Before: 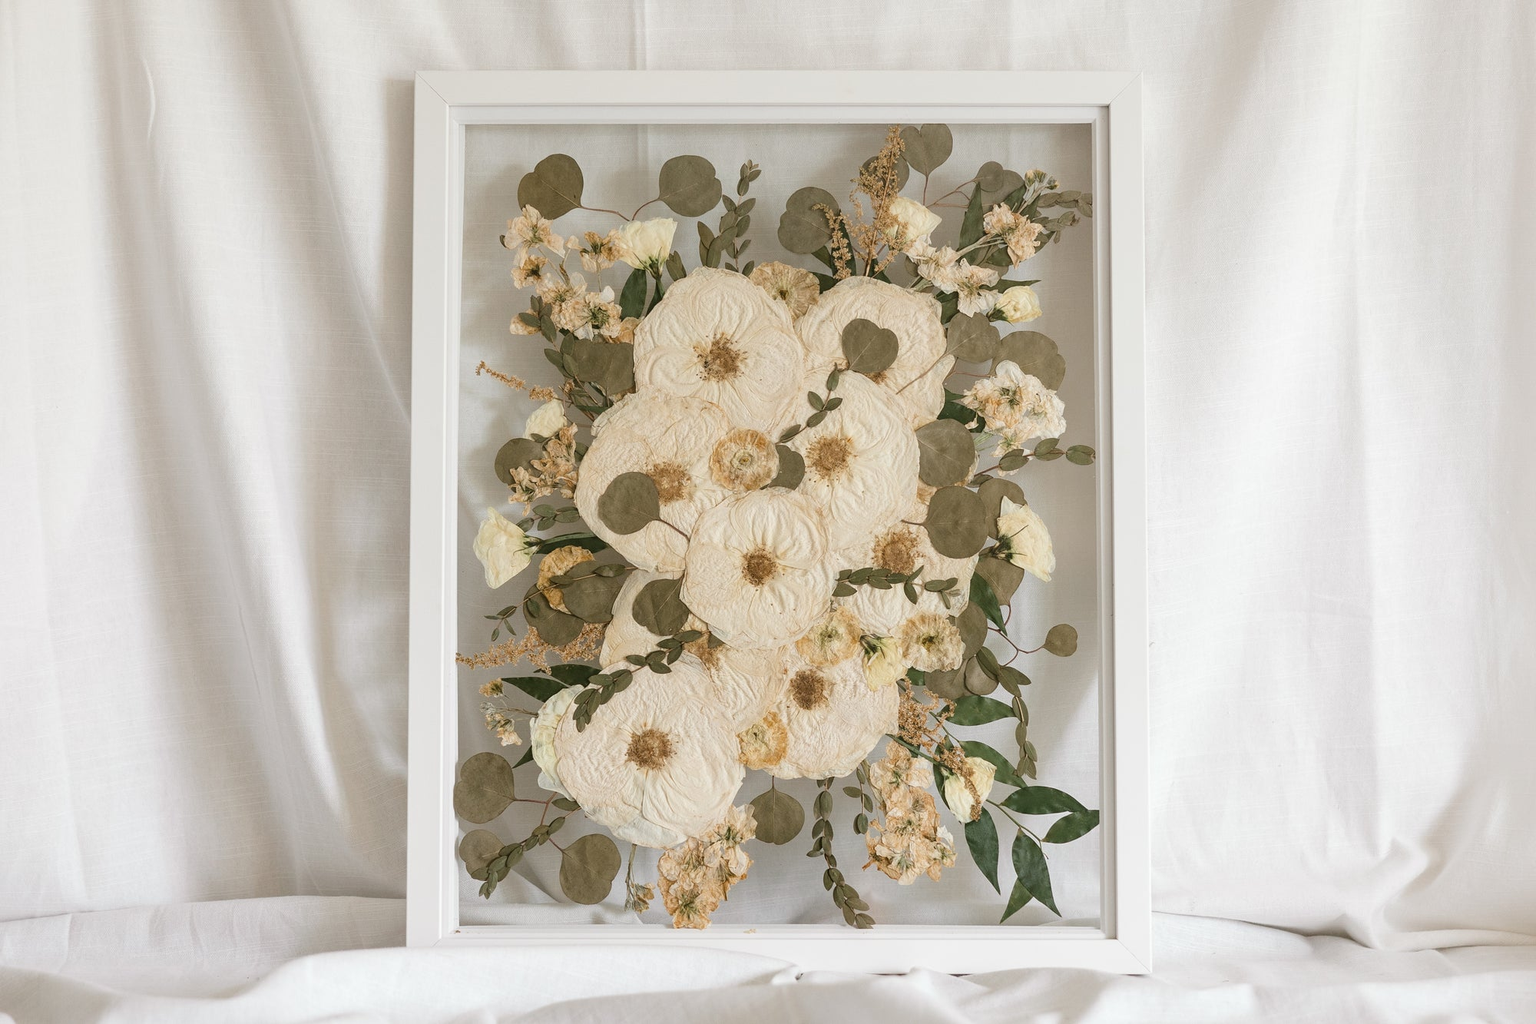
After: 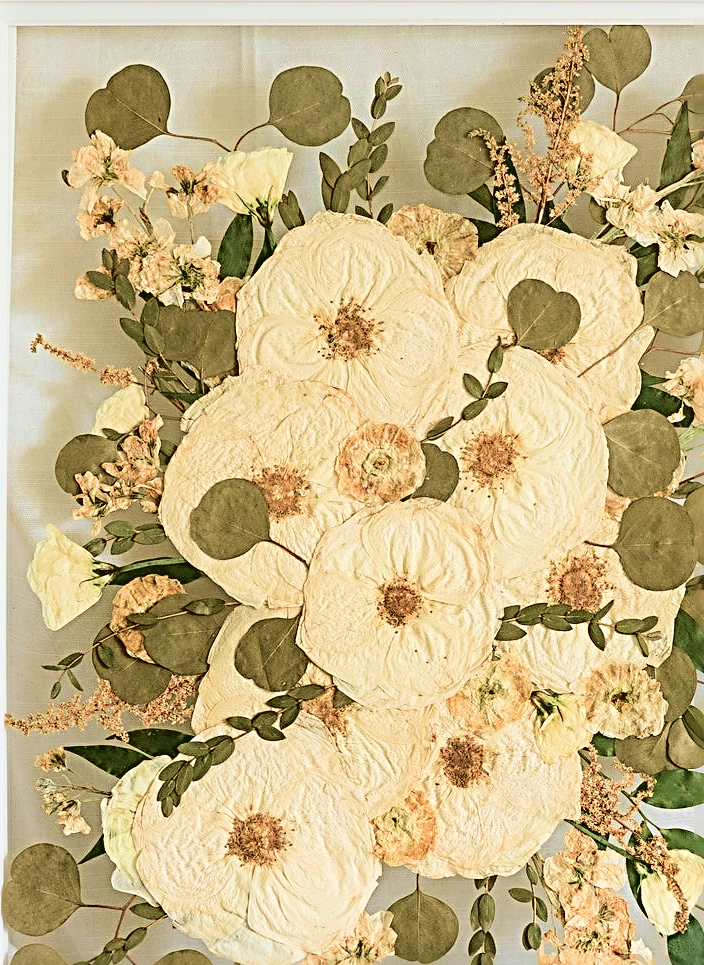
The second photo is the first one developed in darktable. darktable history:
sharpen: radius 3.69, amount 0.928
crop and rotate: left 29.476%, top 10.214%, right 35.32%, bottom 17.333%
tone curve: curves: ch0 [(0, 0) (0.051, 0.027) (0.096, 0.071) (0.219, 0.248) (0.428, 0.52) (0.596, 0.713) (0.727, 0.823) (0.859, 0.924) (1, 1)]; ch1 [(0, 0) (0.1, 0.038) (0.318, 0.221) (0.413, 0.325) (0.443, 0.412) (0.483, 0.474) (0.503, 0.501) (0.516, 0.515) (0.548, 0.575) (0.561, 0.596) (0.594, 0.647) (0.666, 0.701) (1, 1)]; ch2 [(0, 0) (0.453, 0.435) (0.479, 0.476) (0.504, 0.5) (0.52, 0.526) (0.557, 0.585) (0.583, 0.608) (0.824, 0.815) (1, 1)], color space Lab, independent channels, preserve colors none
velvia: strength 45%
